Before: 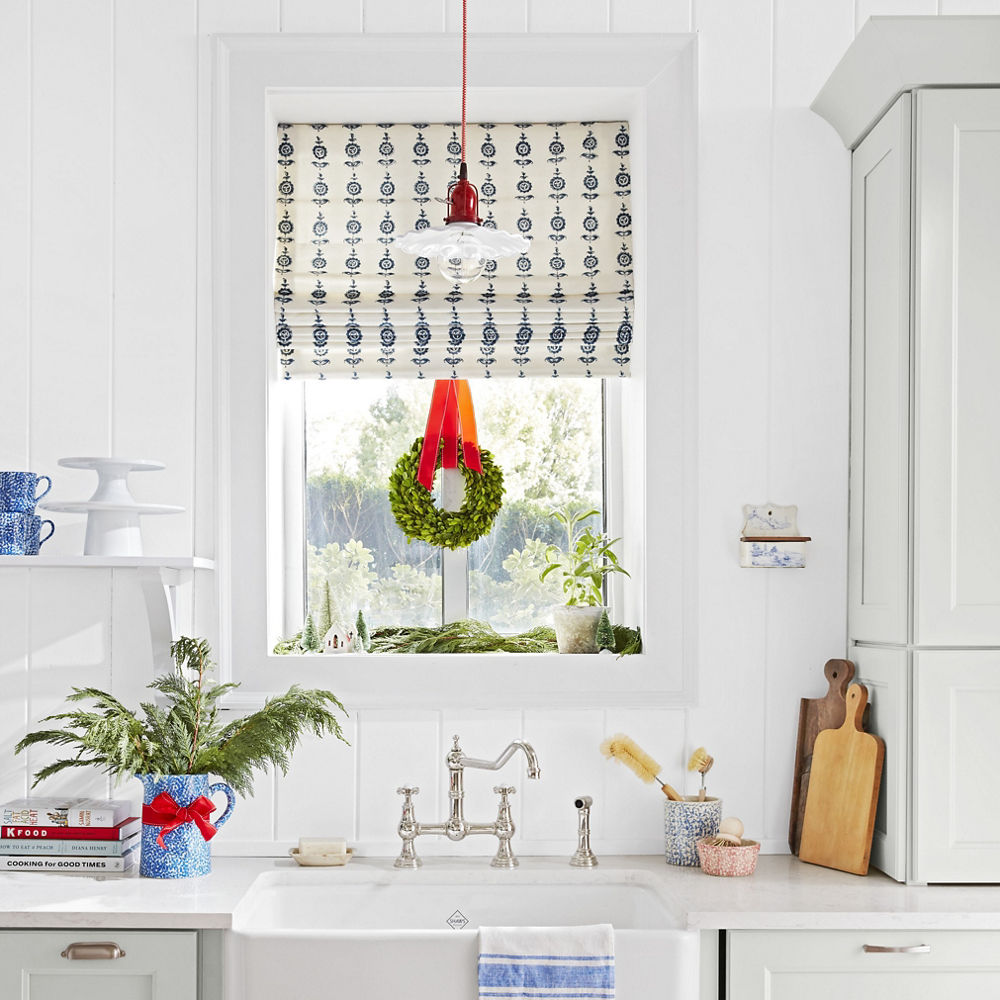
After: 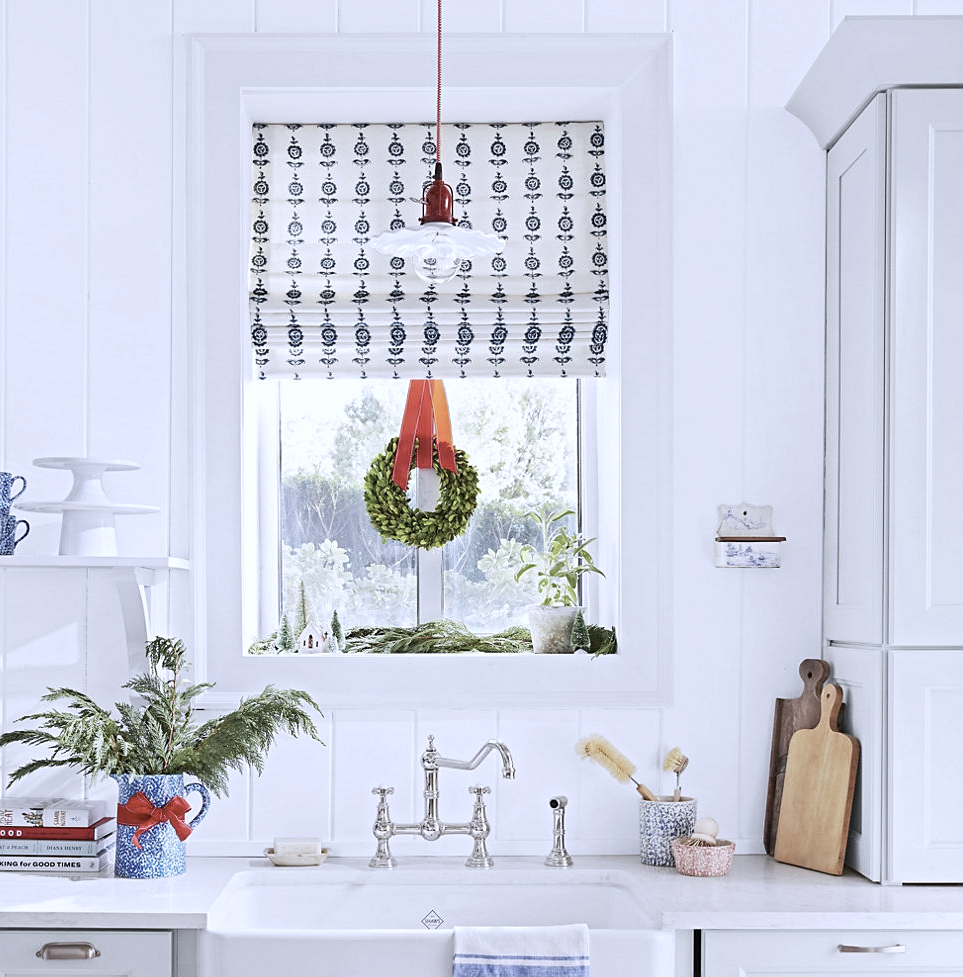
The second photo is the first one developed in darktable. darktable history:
color calibration: illuminant custom, x 0.373, y 0.388, temperature 4269.97 K
crop and rotate: left 2.536%, right 1.107%, bottom 2.246%
sharpen: amount 0.2
contrast brightness saturation: contrast 0.1, saturation -0.36
